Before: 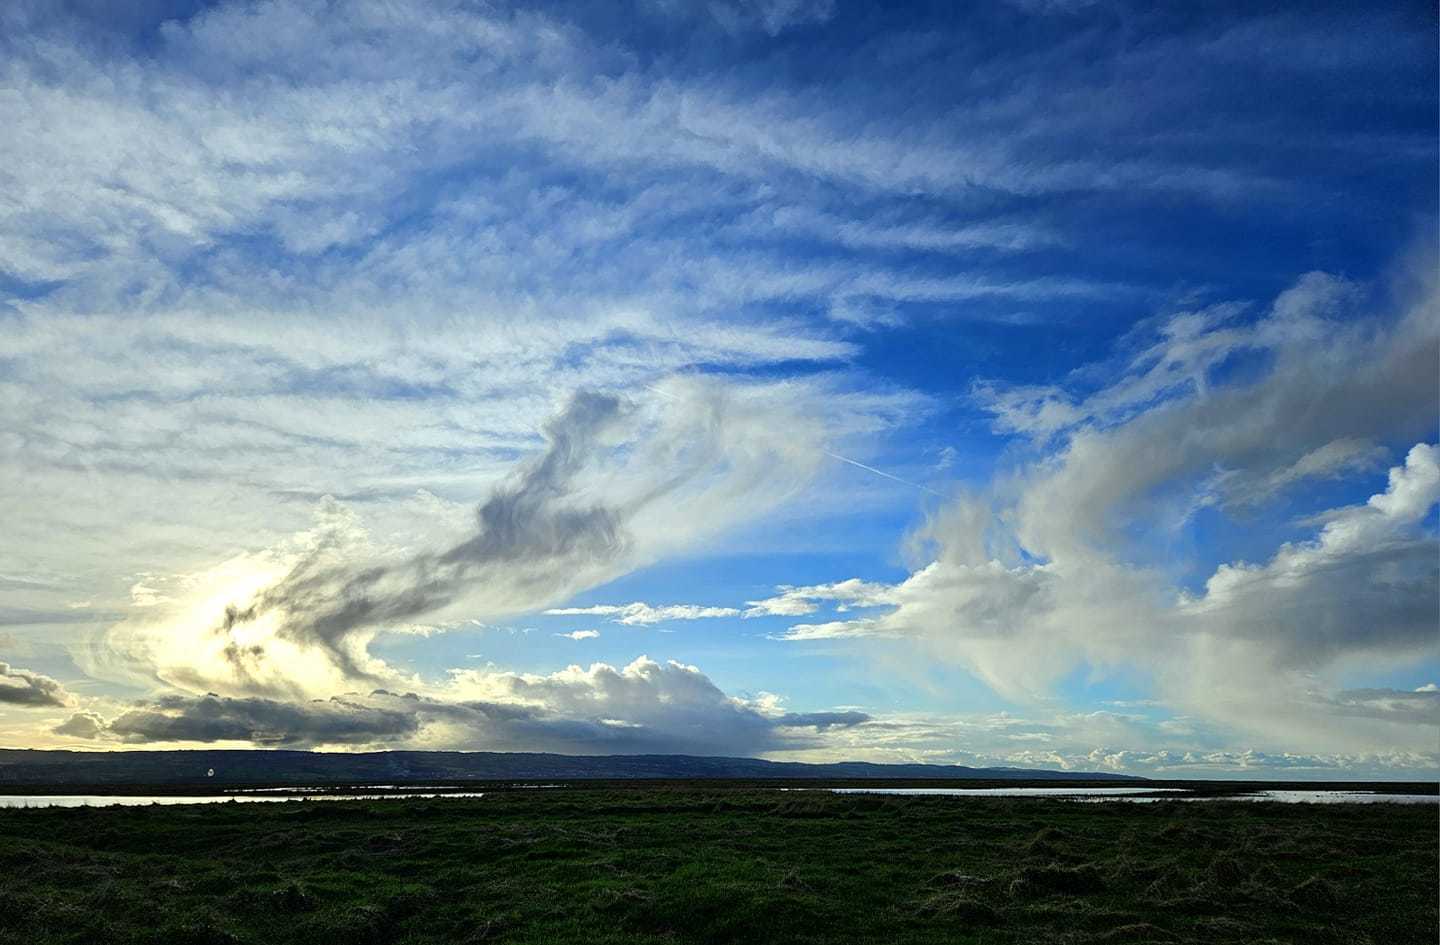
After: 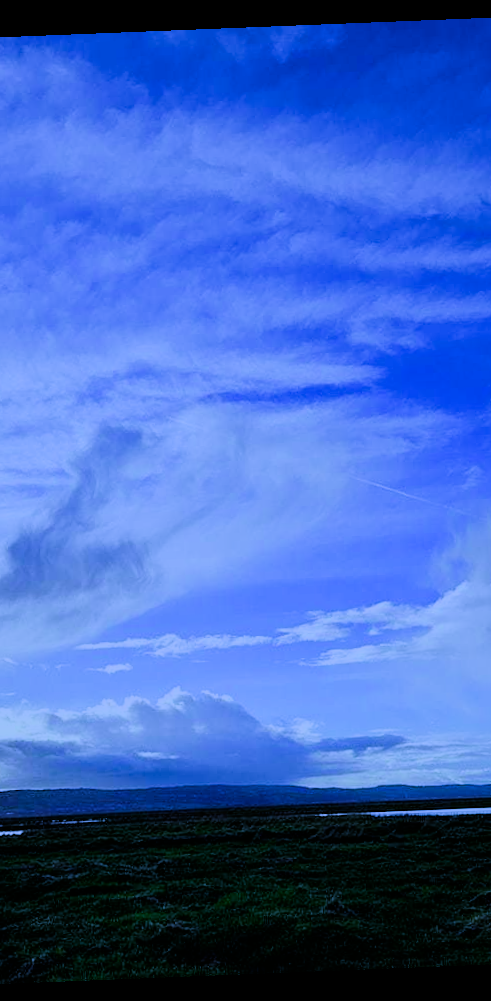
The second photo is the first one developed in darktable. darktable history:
white balance: red 0.766, blue 1.537
crop: left 33.36%, right 33.36%
rotate and perspective: rotation -2.29°, automatic cropping off
filmic rgb: black relative exposure -7.65 EV, white relative exposure 4.56 EV, hardness 3.61, contrast 1.05
color calibration: illuminant as shot in camera, x 0.37, y 0.382, temperature 4313.32 K
